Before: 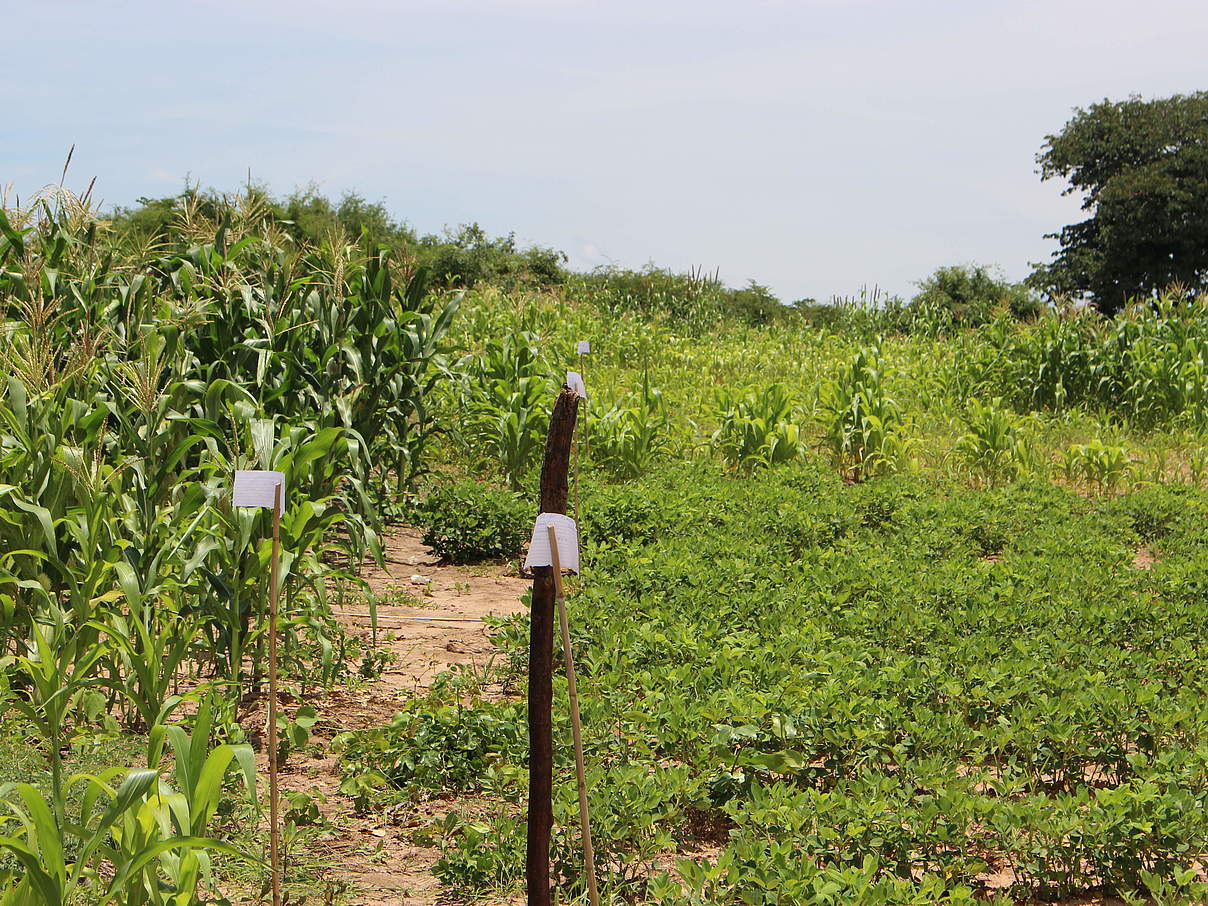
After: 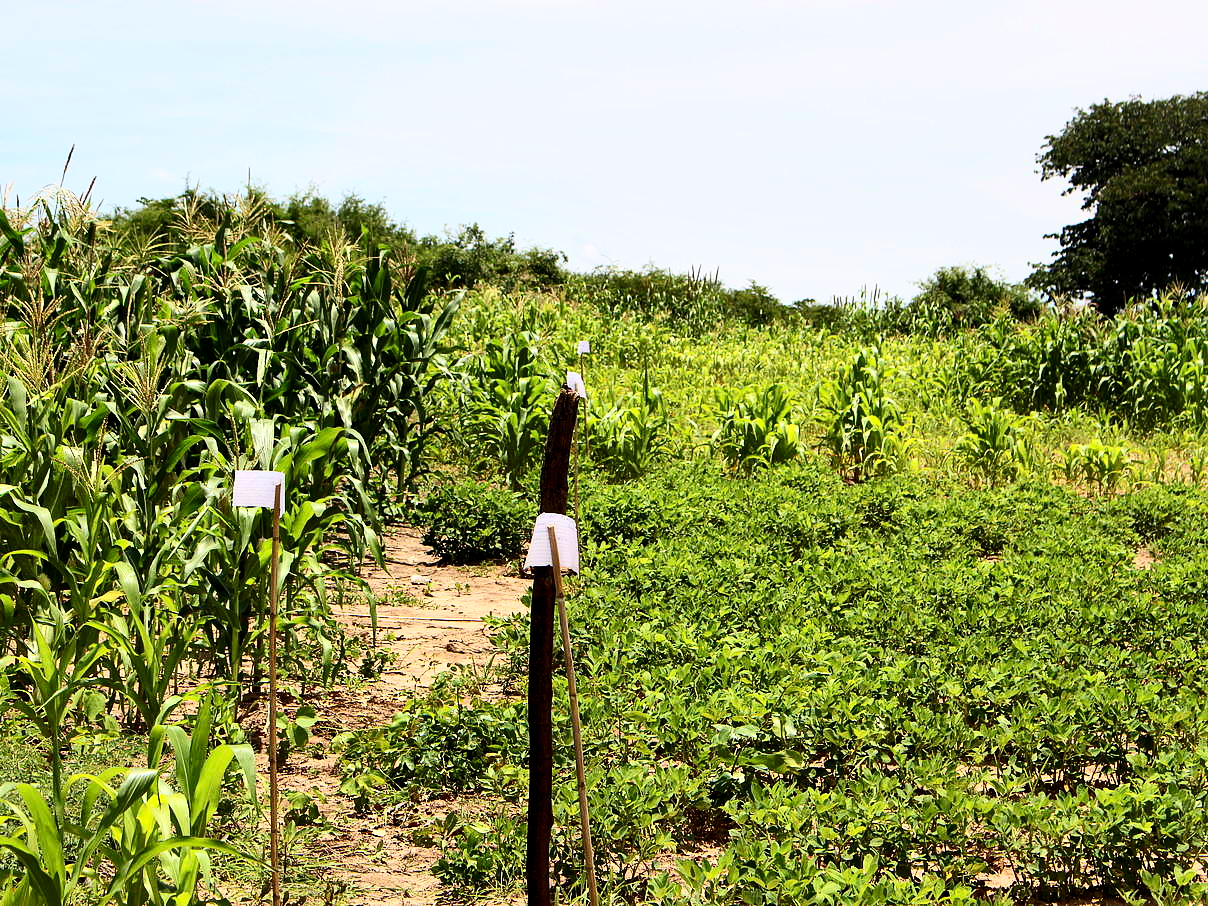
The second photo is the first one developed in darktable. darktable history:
levels: levels [0.026, 0.507, 0.987]
local contrast: mode bilateral grid, contrast 25, coarseness 49, detail 124%, midtone range 0.2
contrast brightness saturation: contrast 0.4, brightness 0.052, saturation 0.252
